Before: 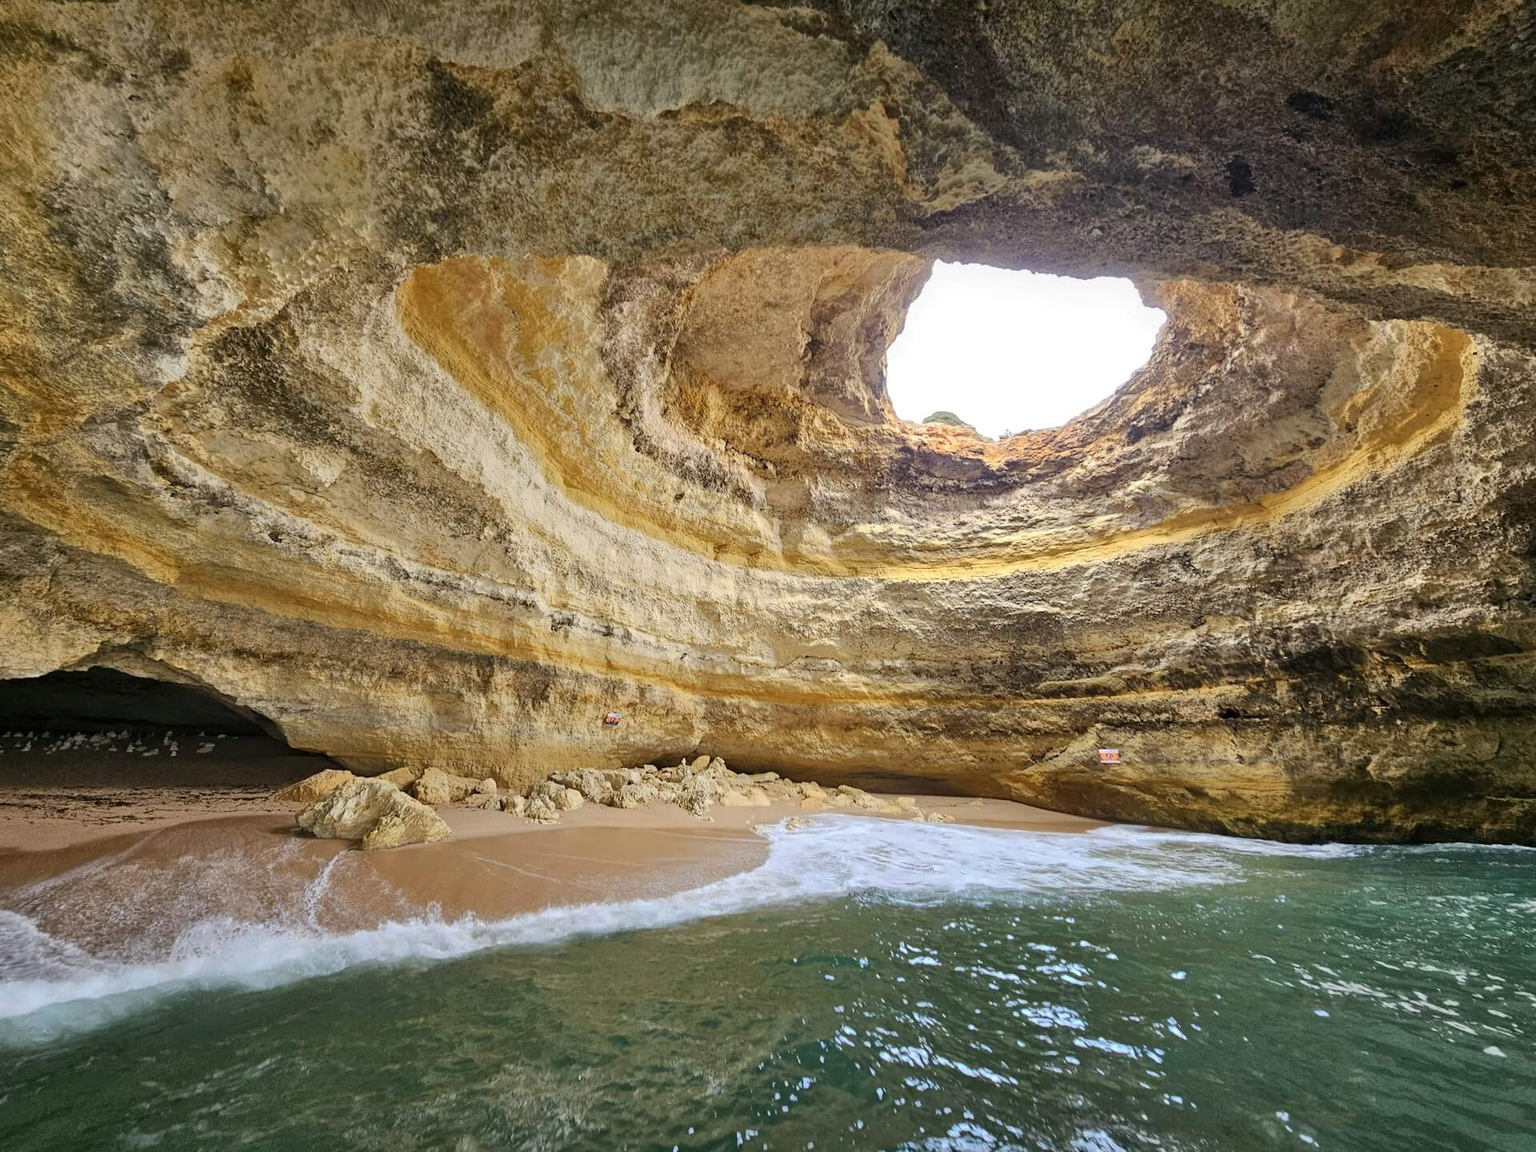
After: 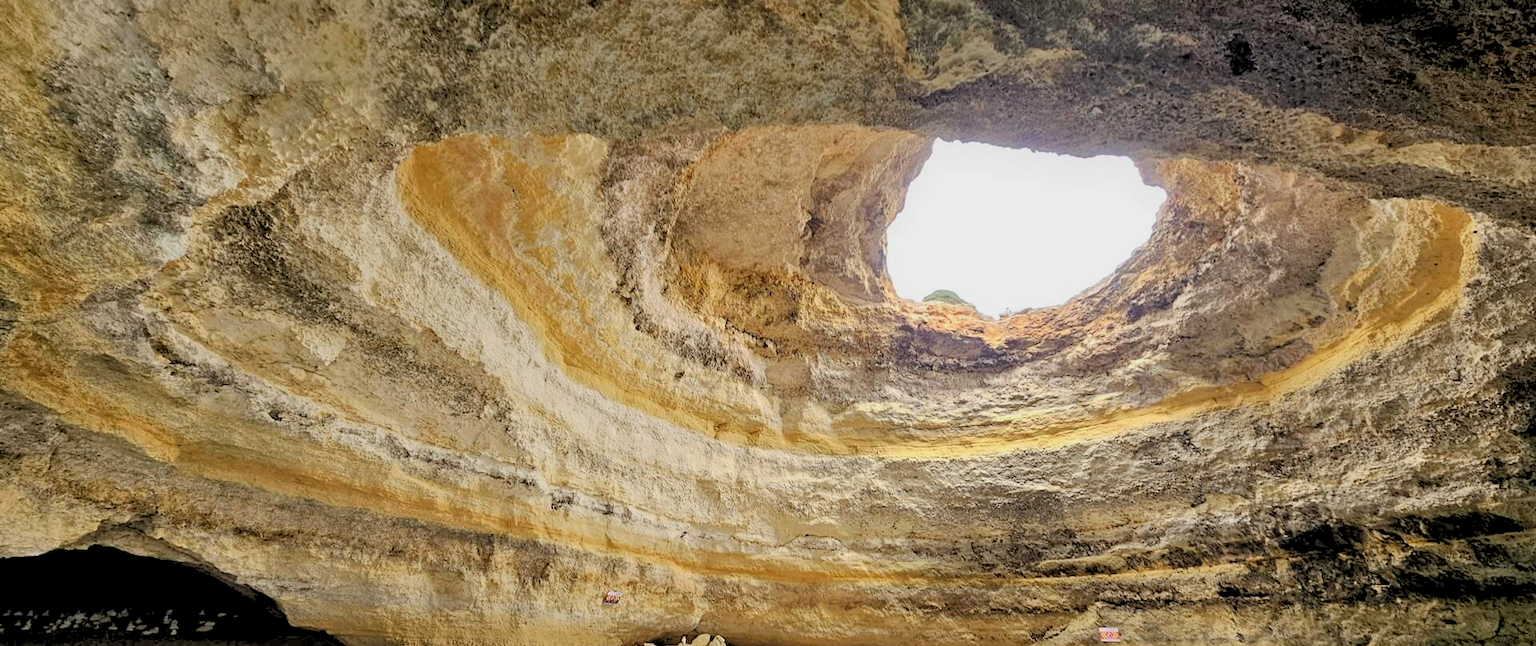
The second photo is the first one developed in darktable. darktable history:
crop and rotate: top 10.605%, bottom 33.274%
rgb levels: preserve colors sum RGB, levels [[0.038, 0.433, 0.934], [0, 0.5, 1], [0, 0.5, 1]]
